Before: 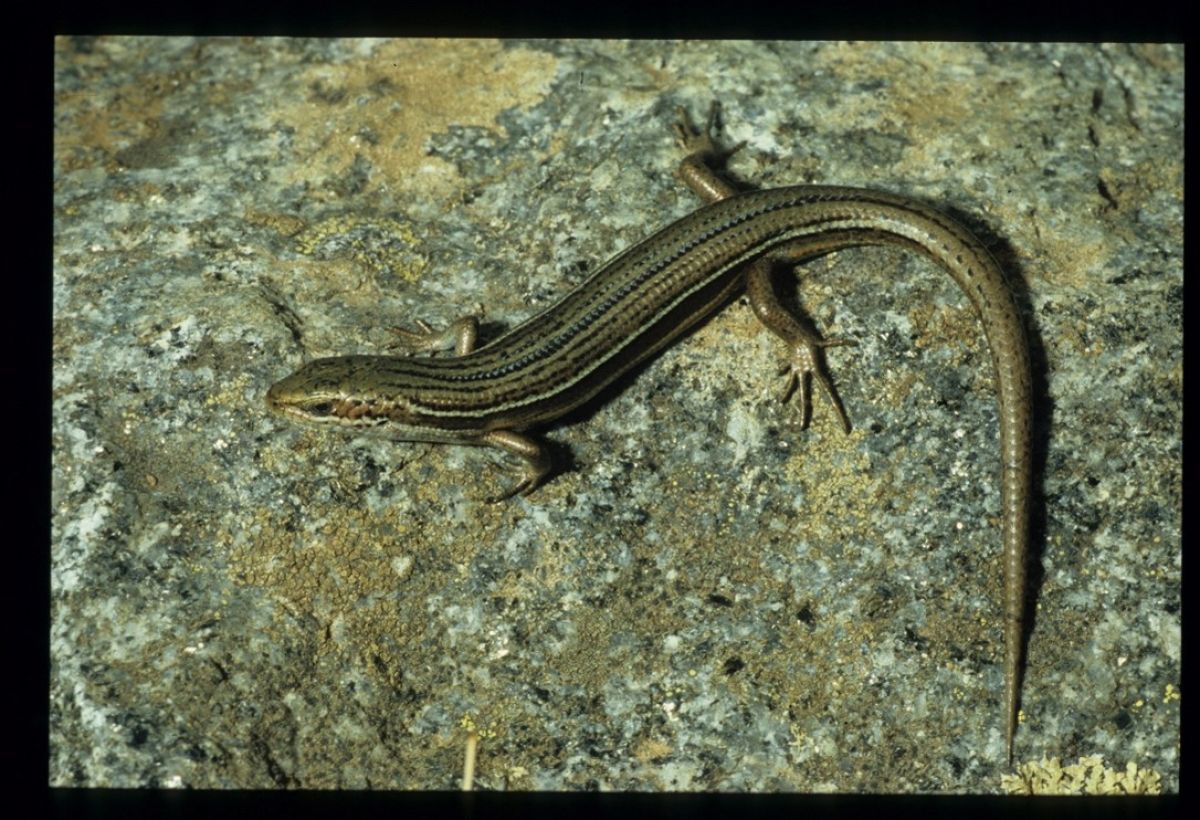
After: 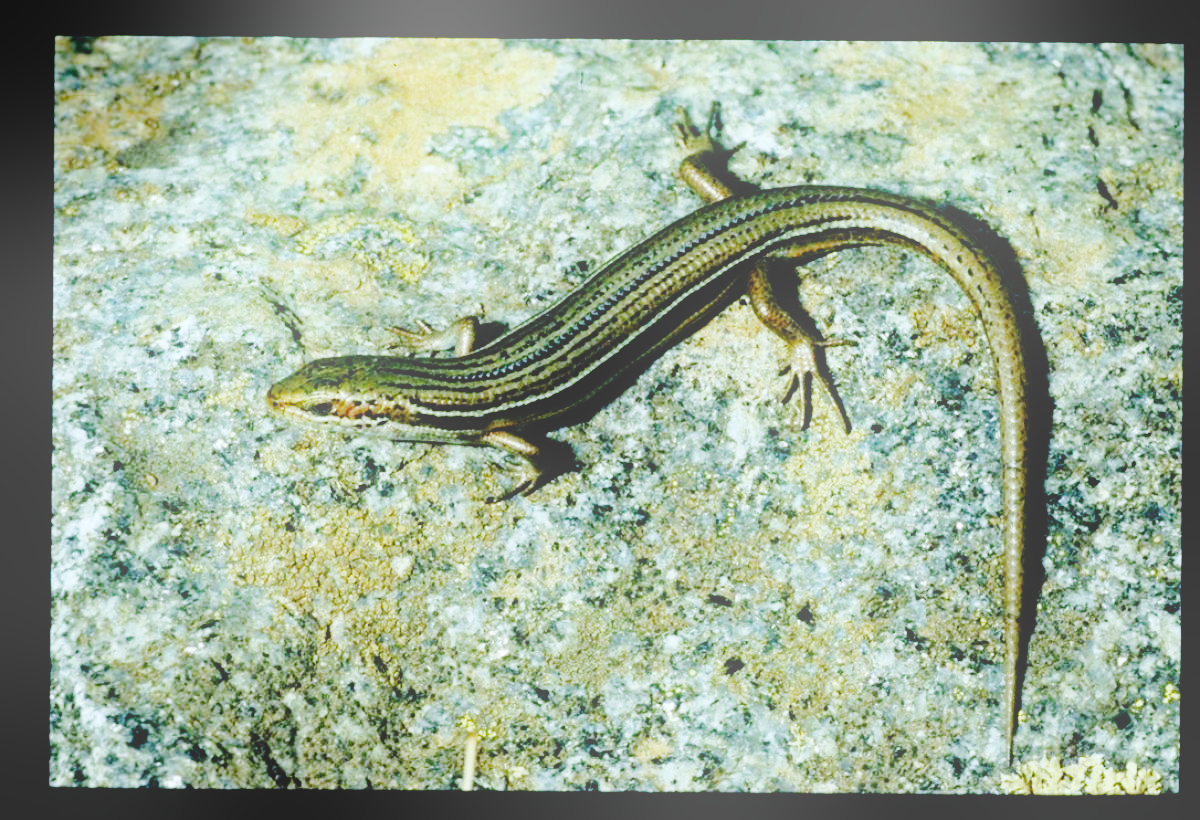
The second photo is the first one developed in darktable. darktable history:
bloom: threshold 82.5%, strength 16.25%
white balance: red 0.948, green 1.02, blue 1.176
base curve: curves: ch0 [(0, 0) (0.036, 0.01) (0.123, 0.254) (0.258, 0.504) (0.507, 0.748) (1, 1)], preserve colors none
